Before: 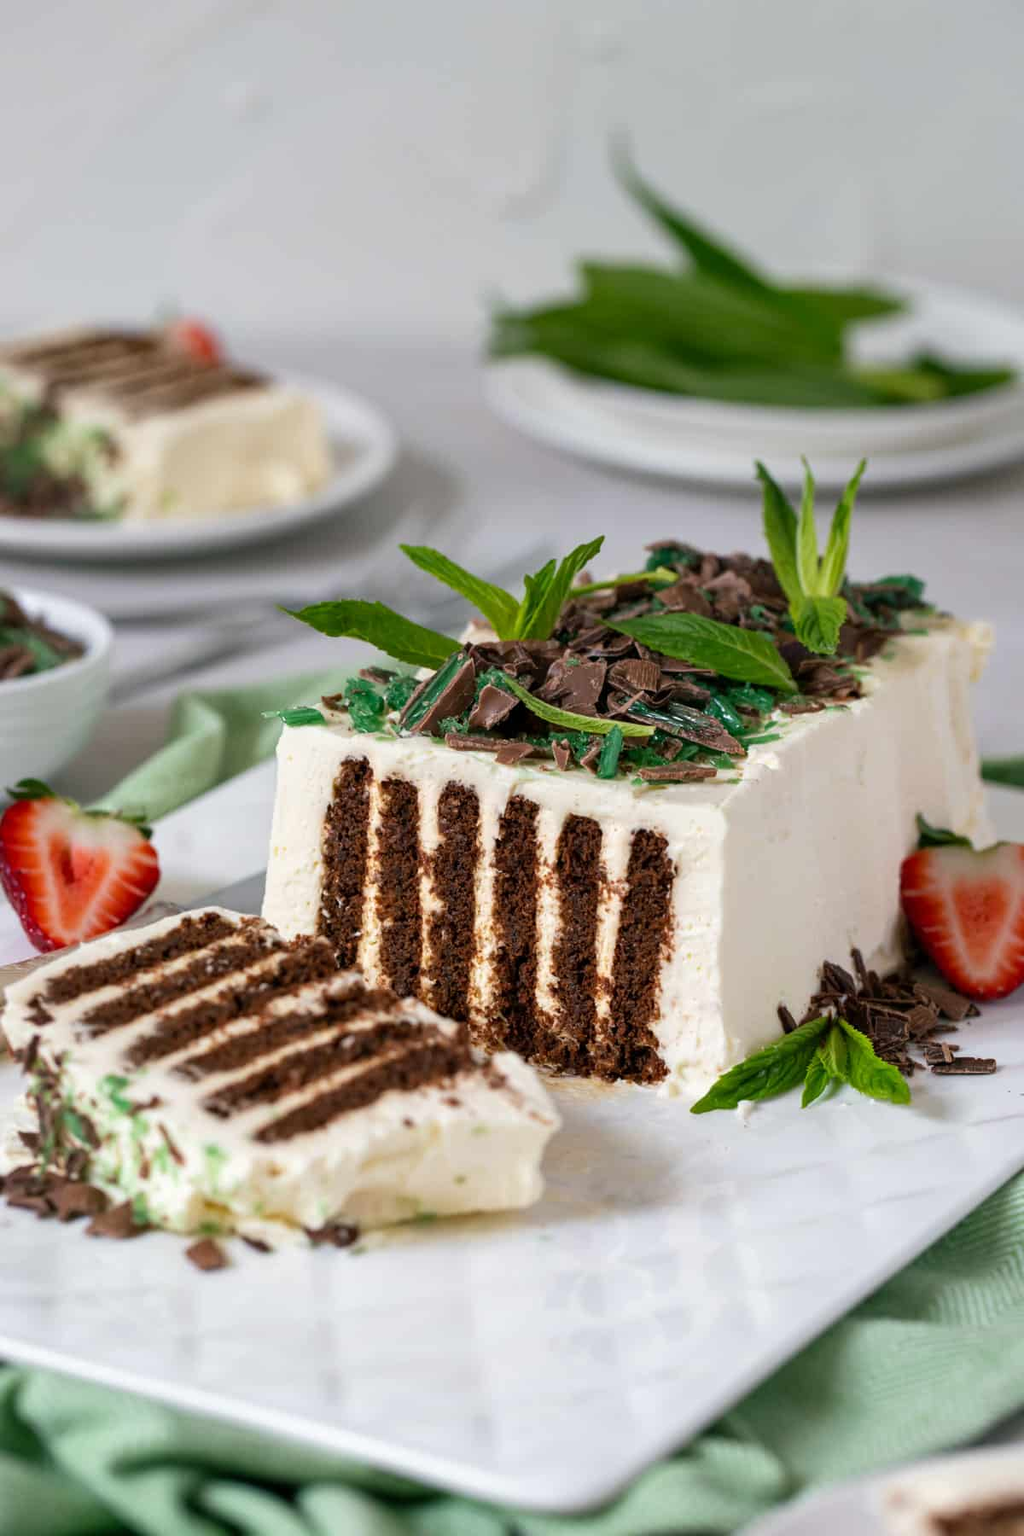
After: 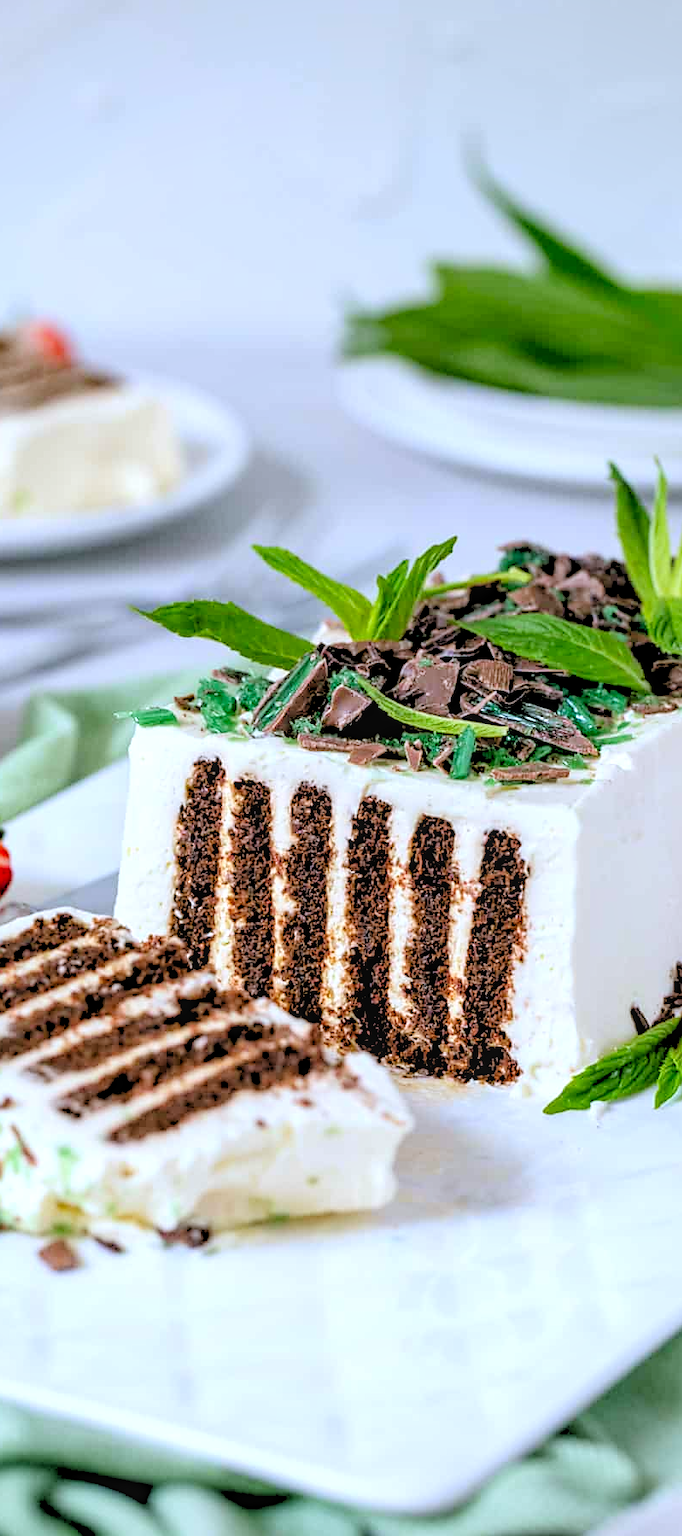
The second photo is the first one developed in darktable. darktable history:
vignetting: fall-off radius 93.87%
rgb levels: levels [[0.013, 0.434, 0.89], [0, 0.5, 1], [0, 0.5, 1]]
sharpen: radius 1.864, amount 0.398, threshold 1.271
local contrast: on, module defaults
white balance: red 0.926, green 1.003, blue 1.133
crop and rotate: left 14.436%, right 18.898%
levels: levels [0.093, 0.434, 0.988]
